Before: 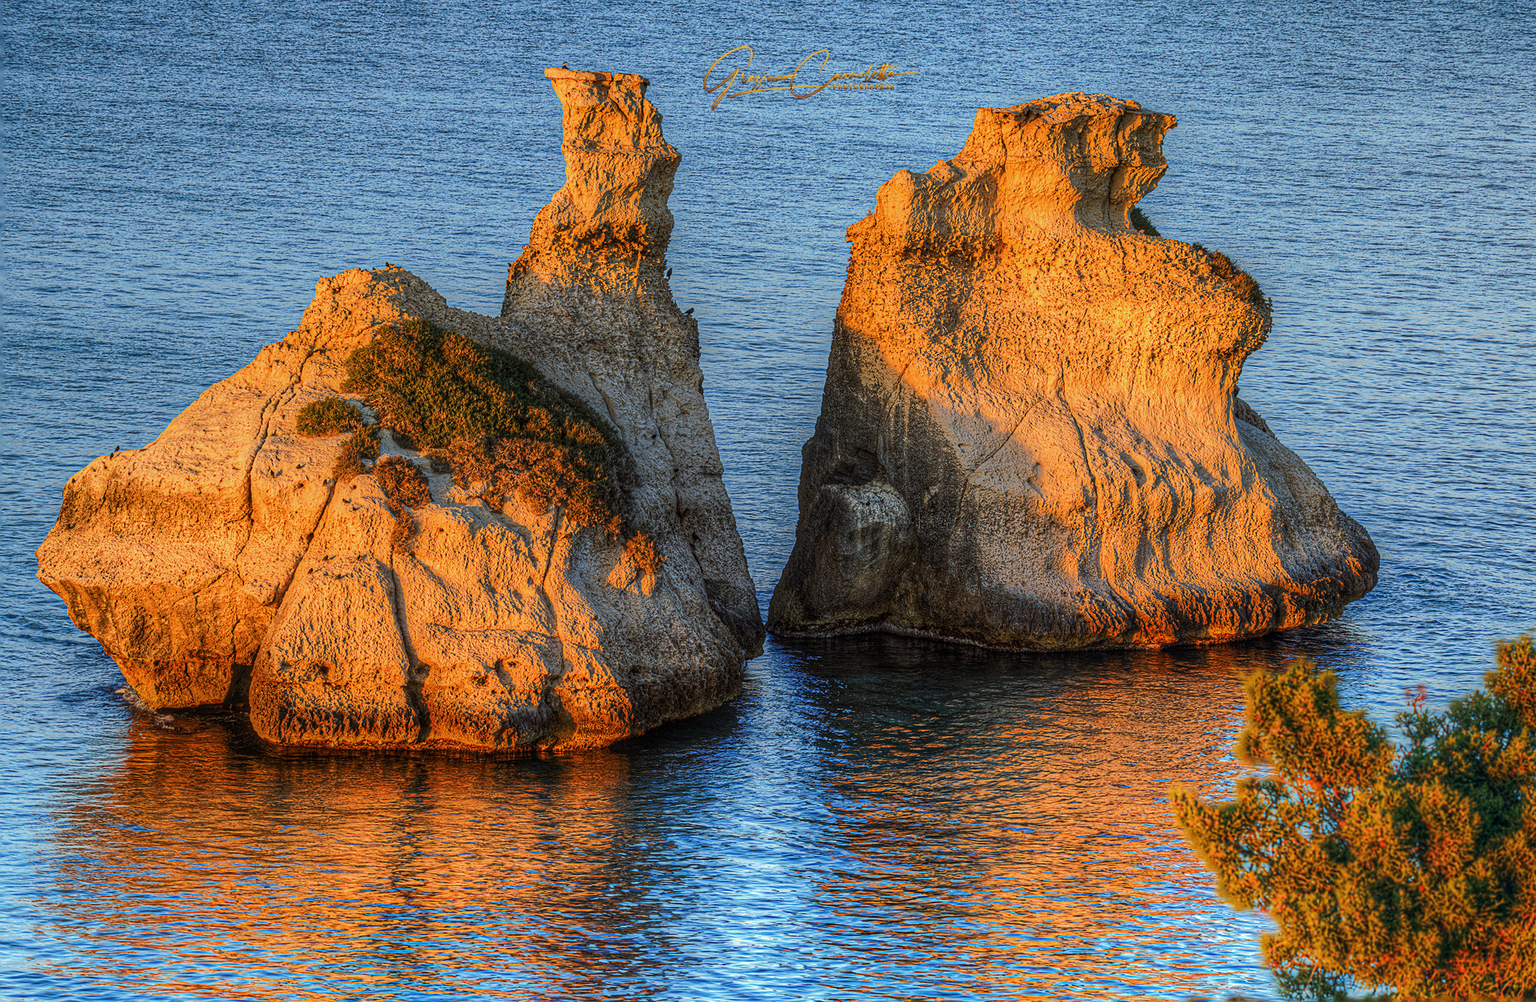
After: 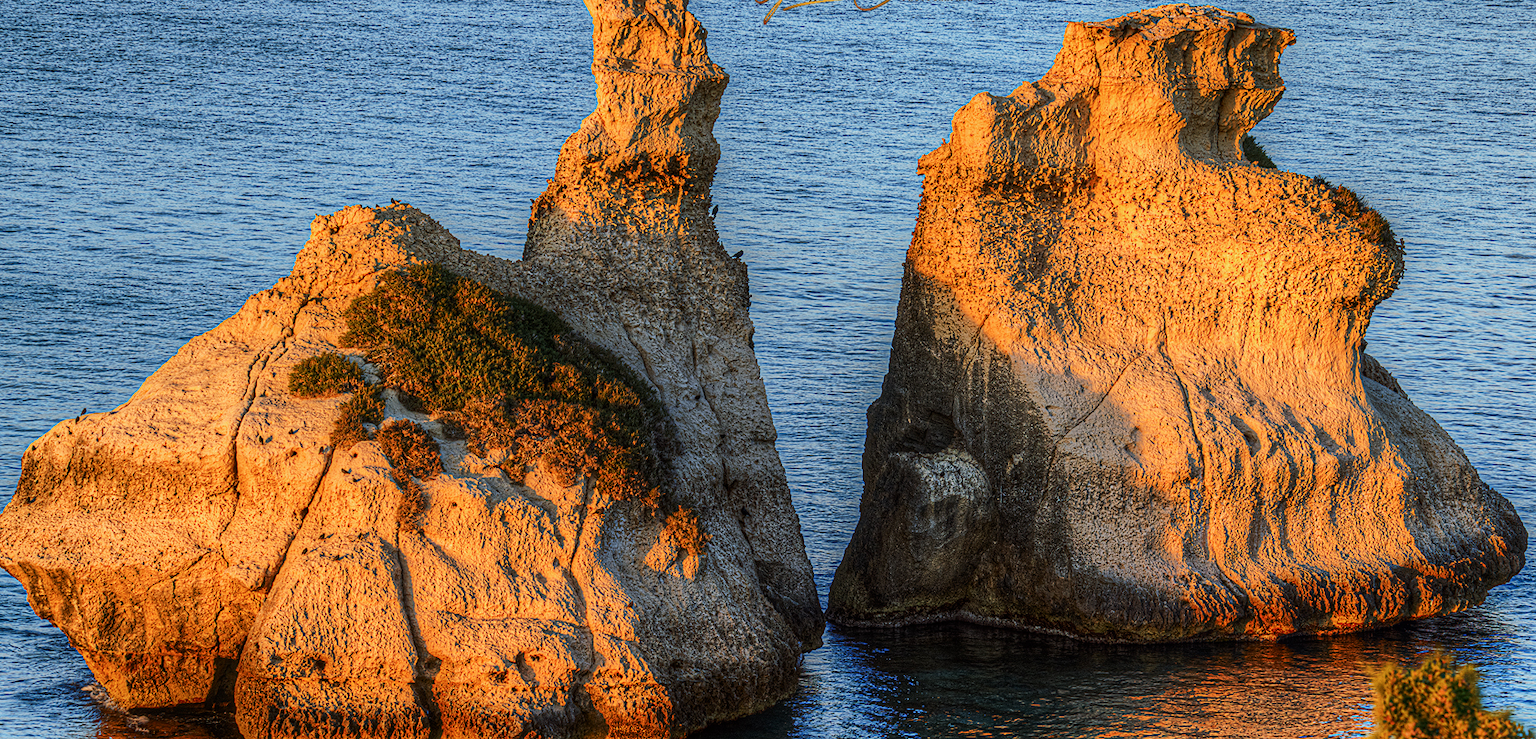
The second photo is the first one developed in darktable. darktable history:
contrast brightness saturation: contrast 0.144
crop: left 2.897%, top 8.917%, right 9.638%, bottom 26.468%
